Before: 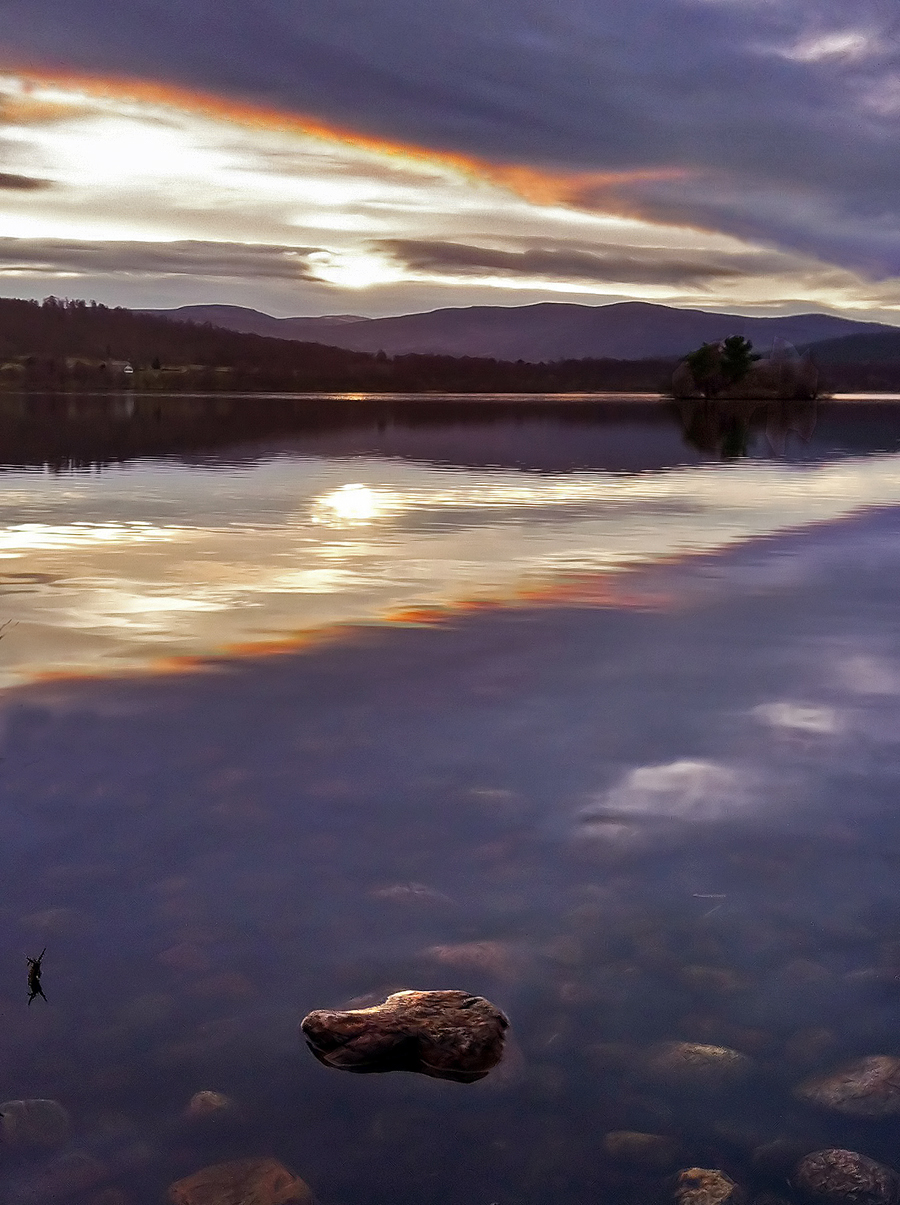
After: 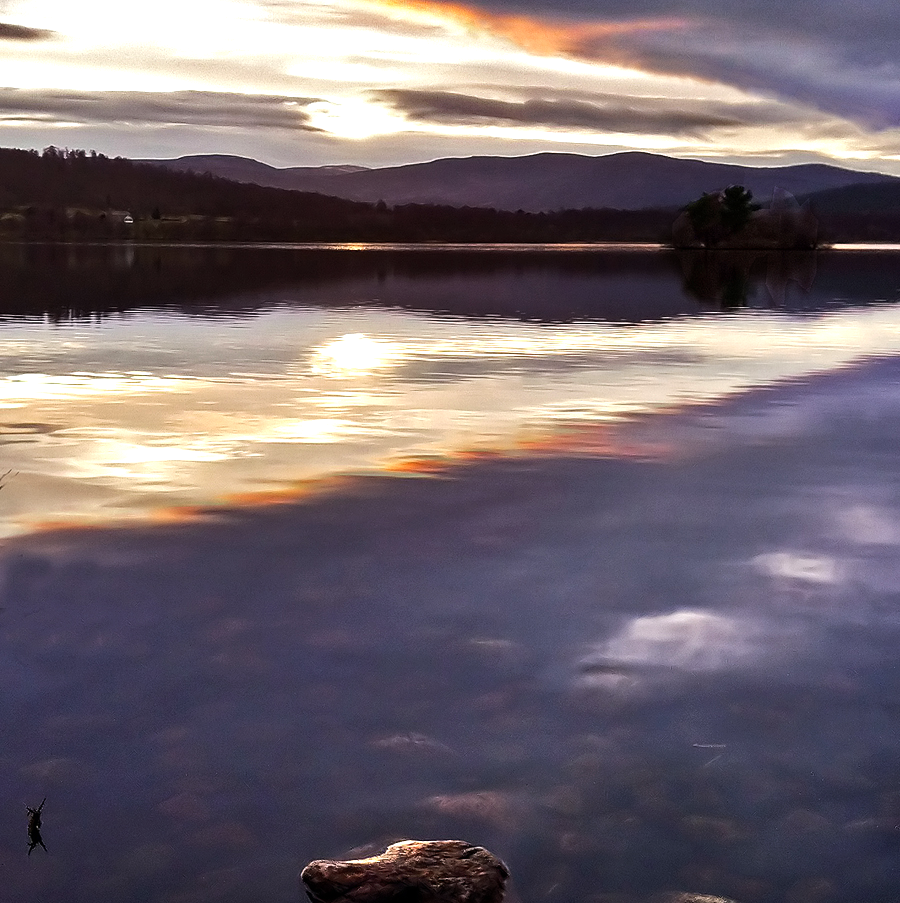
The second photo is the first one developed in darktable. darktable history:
crop and rotate: top 12.5%, bottom 12.5%
tone equalizer: -8 EV -0.75 EV, -7 EV -0.7 EV, -6 EV -0.6 EV, -5 EV -0.4 EV, -3 EV 0.4 EV, -2 EV 0.6 EV, -1 EV 0.7 EV, +0 EV 0.75 EV, edges refinement/feathering 500, mask exposure compensation -1.57 EV, preserve details no
